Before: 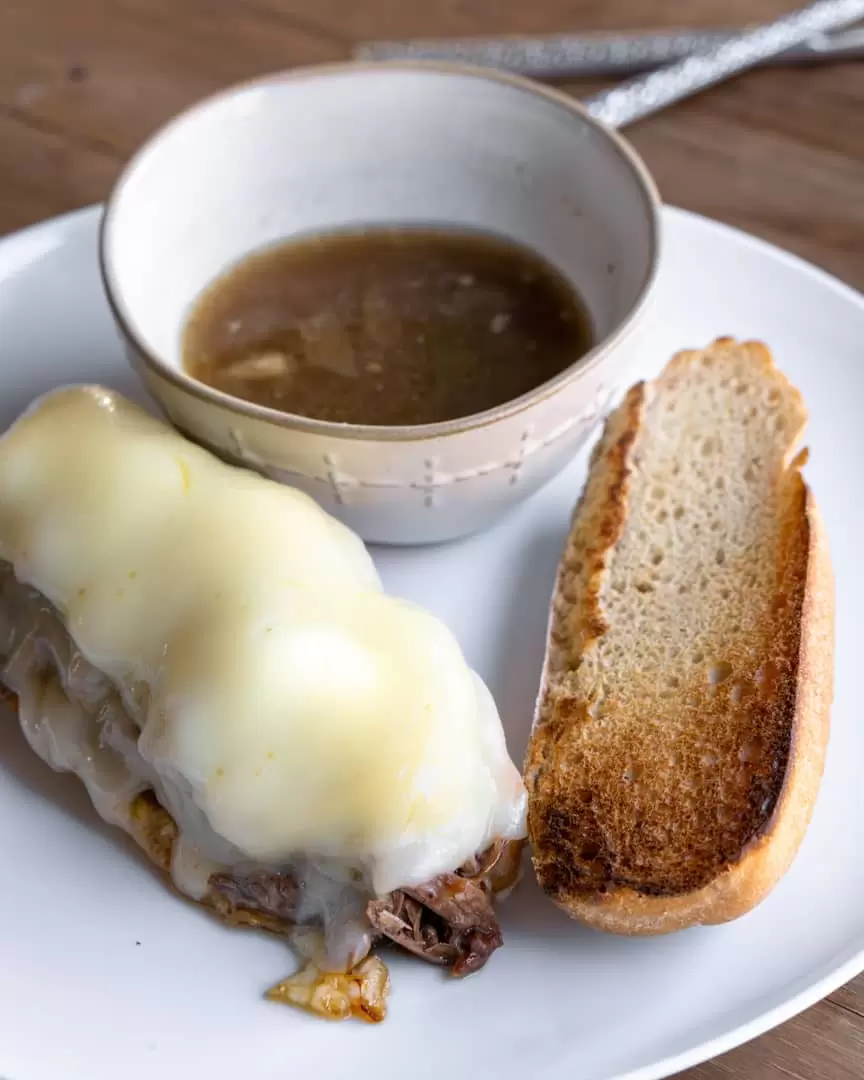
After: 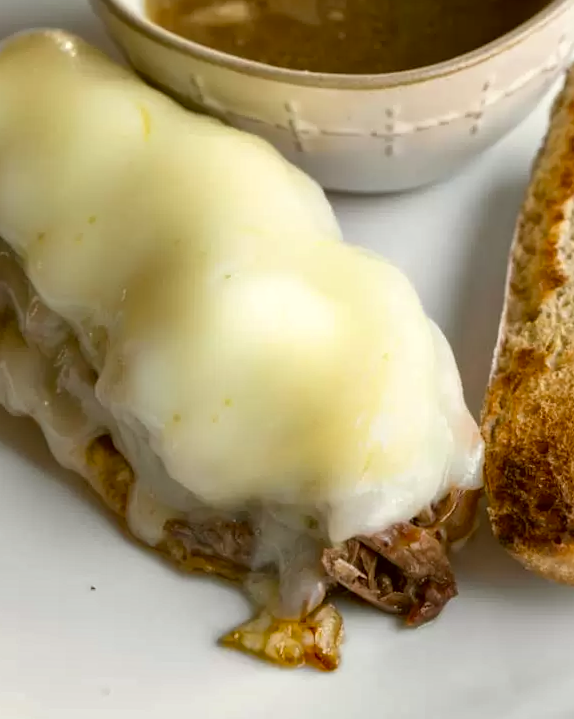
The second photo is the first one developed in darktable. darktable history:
shadows and highlights: soften with gaussian
color correction: highlights a* -1.52, highlights b* 10.16, shadows a* 0.67, shadows b* 19.37
crop and rotate: angle -0.767°, left 3.905%, top 32.242%, right 28.54%
